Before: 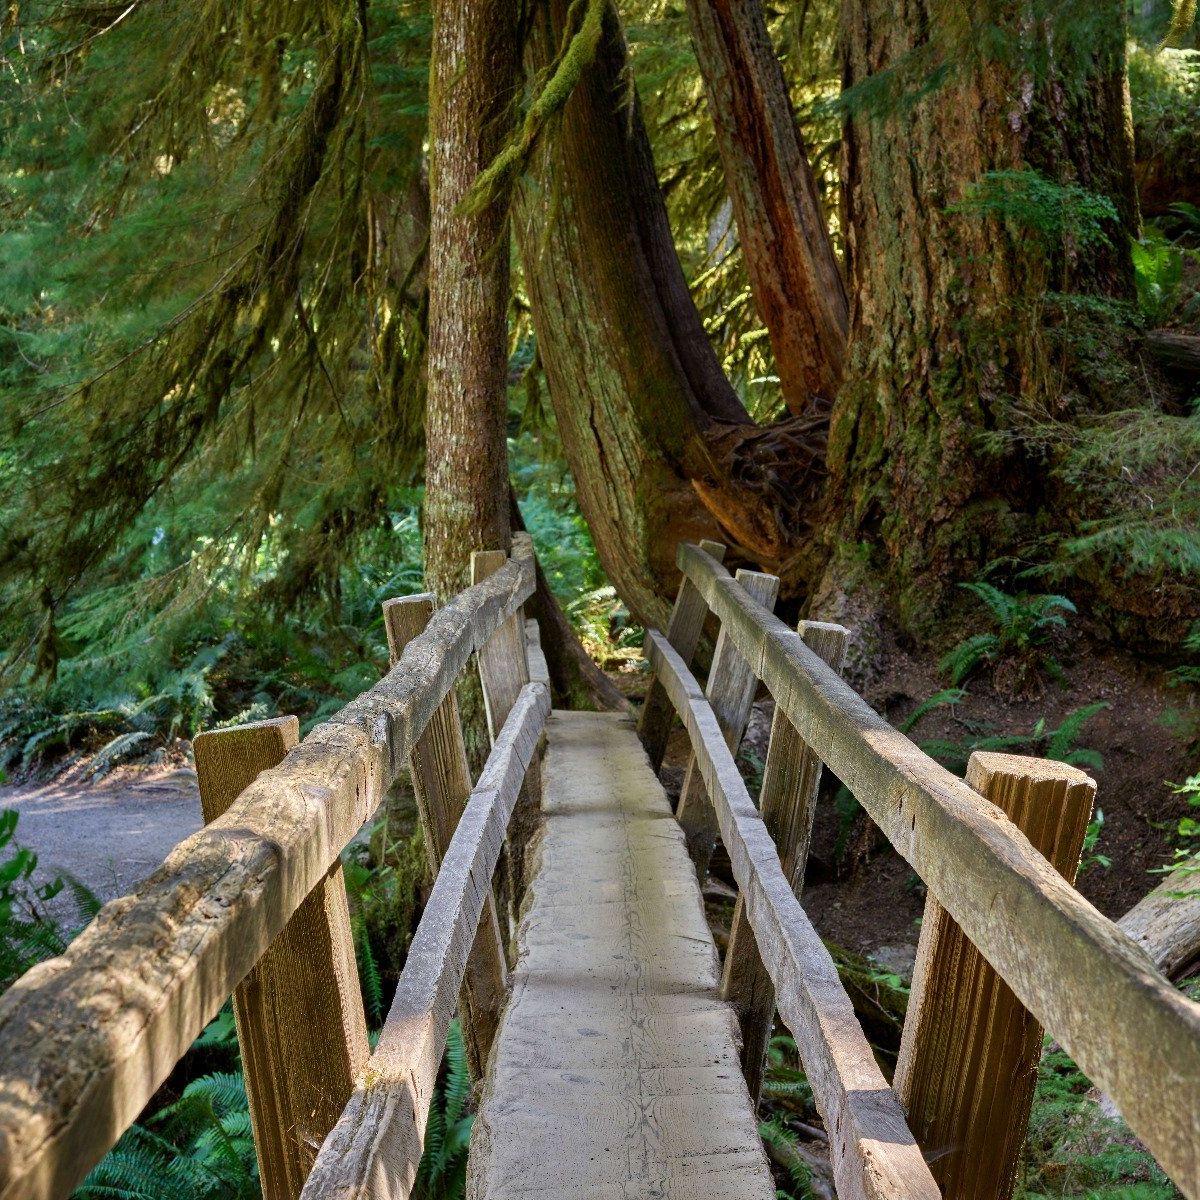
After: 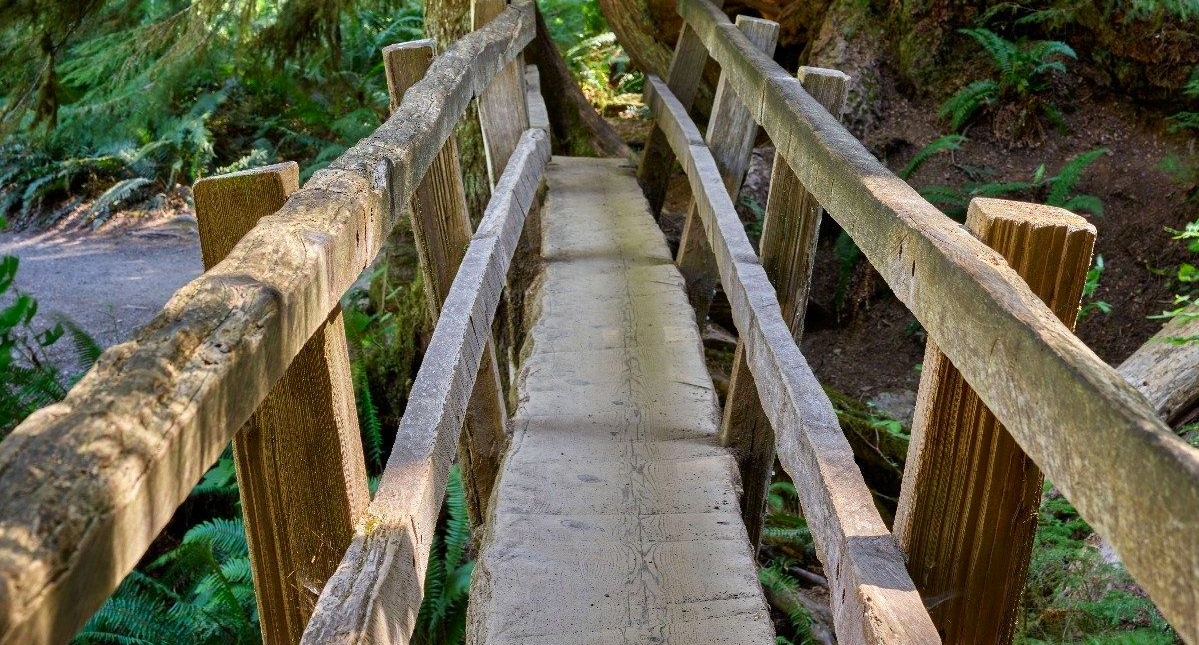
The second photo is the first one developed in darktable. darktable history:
crop and rotate: top 46.237%
color correction: saturation 1.11
